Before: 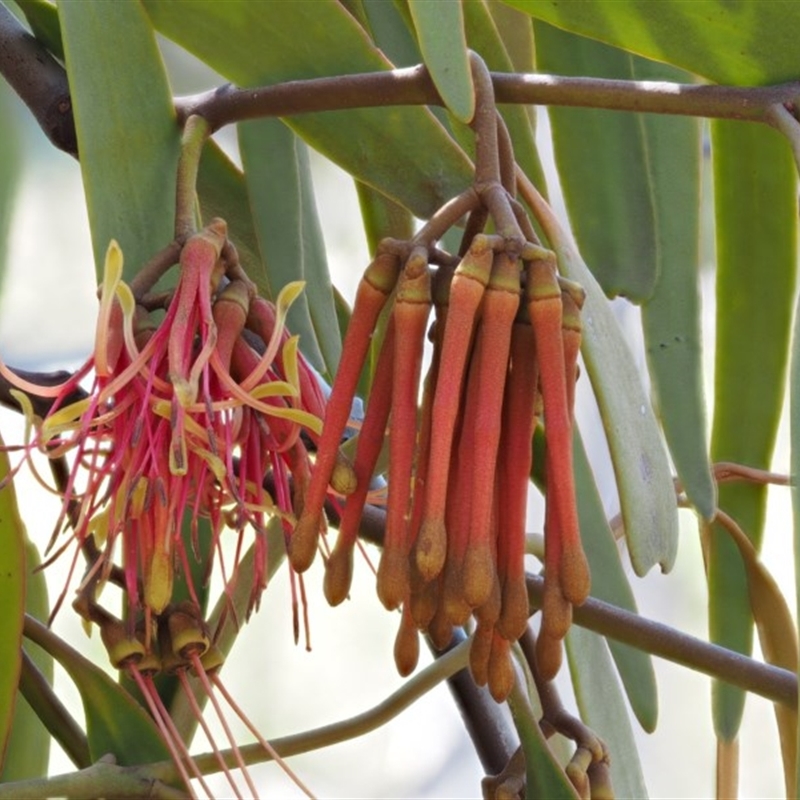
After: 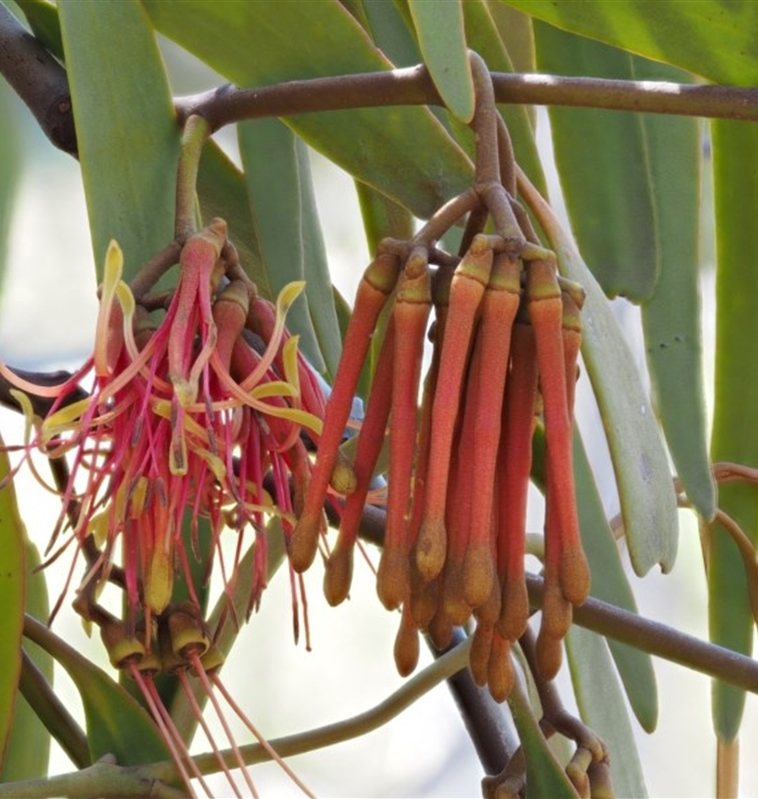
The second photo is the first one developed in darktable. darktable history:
crop and rotate: left 0%, right 5.229%
